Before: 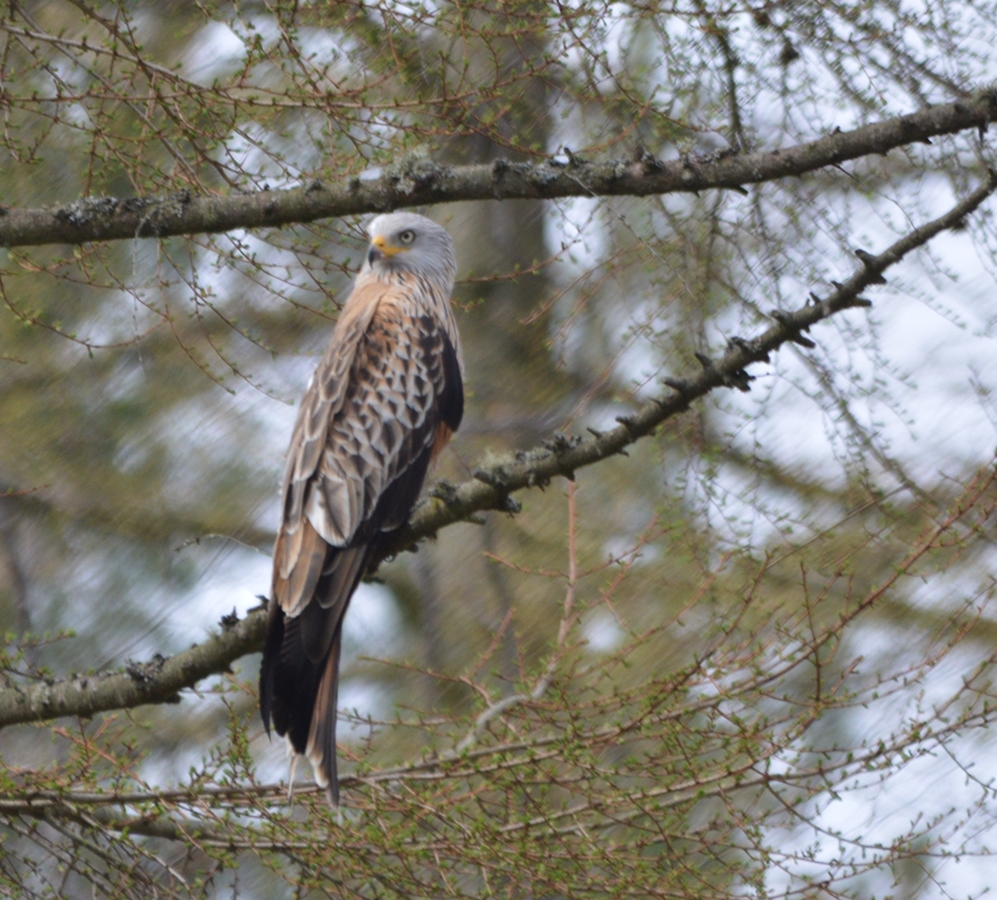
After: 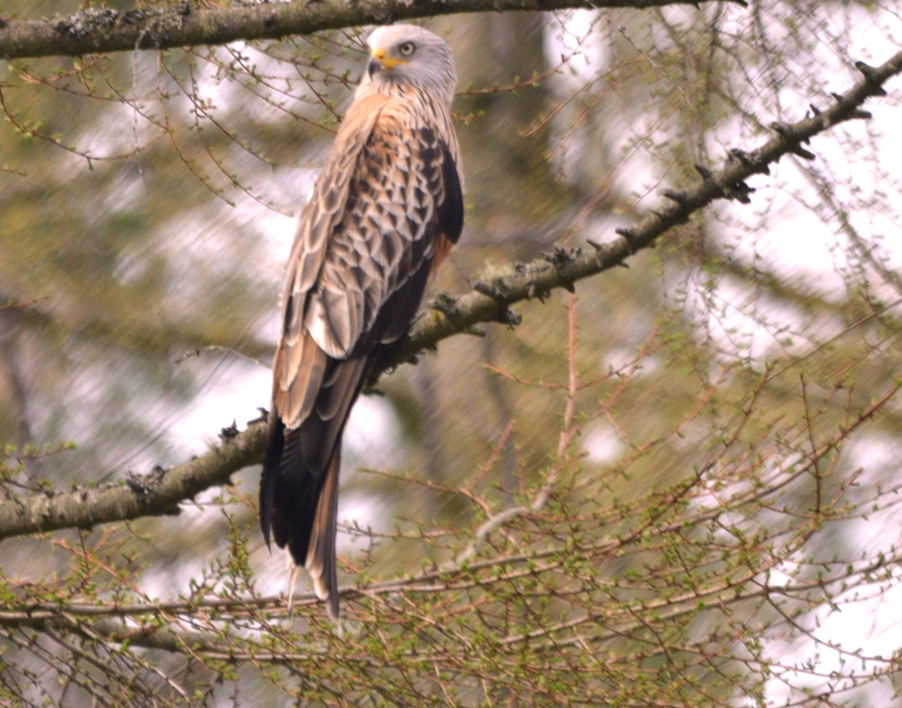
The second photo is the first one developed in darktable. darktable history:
color correction: highlights a* 11.96, highlights b* 11.58
local contrast: highlights 100%, shadows 100%, detail 120%, midtone range 0.2
exposure: black level correction 0.001, exposure 0.5 EV, compensate exposure bias true, compensate highlight preservation false
crop: top 20.916%, right 9.437%, bottom 0.316%
